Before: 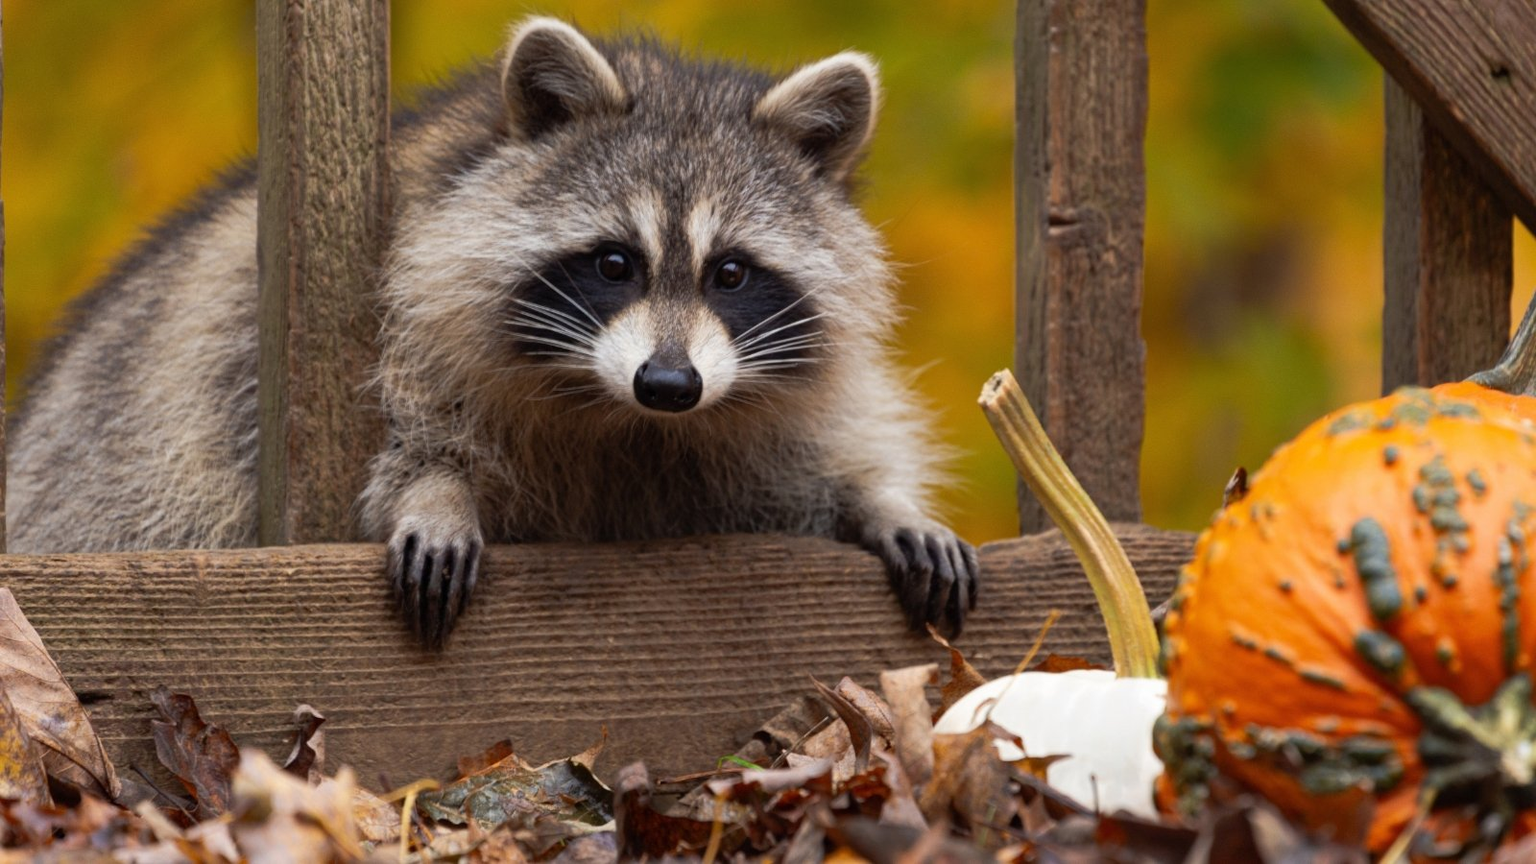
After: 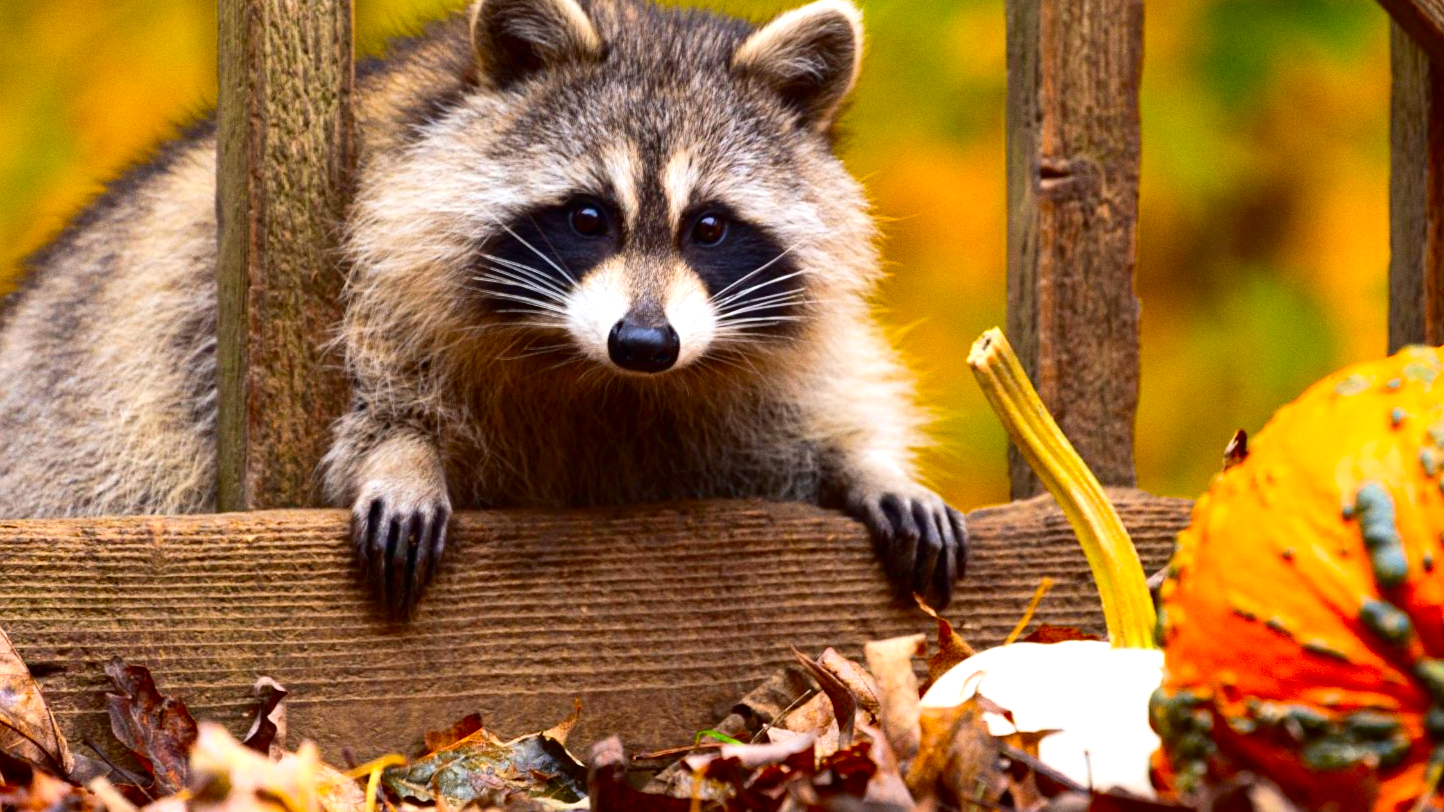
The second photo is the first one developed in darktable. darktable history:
white balance: red 0.988, blue 1.017
color balance rgb: perceptual saturation grading › global saturation 25%, perceptual brilliance grading › mid-tones 10%, perceptual brilliance grading › shadows 15%, global vibrance 20%
exposure: black level correction 0, exposure 0.68 EV, compensate exposure bias true, compensate highlight preservation false
contrast brightness saturation: contrast 0.21, brightness -0.11, saturation 0.21
crop: left 3.305%, top 6.436%, right 6.389%, bottom 3.258%
grain: coarseness 0.09 ISO, strength 16.61%
